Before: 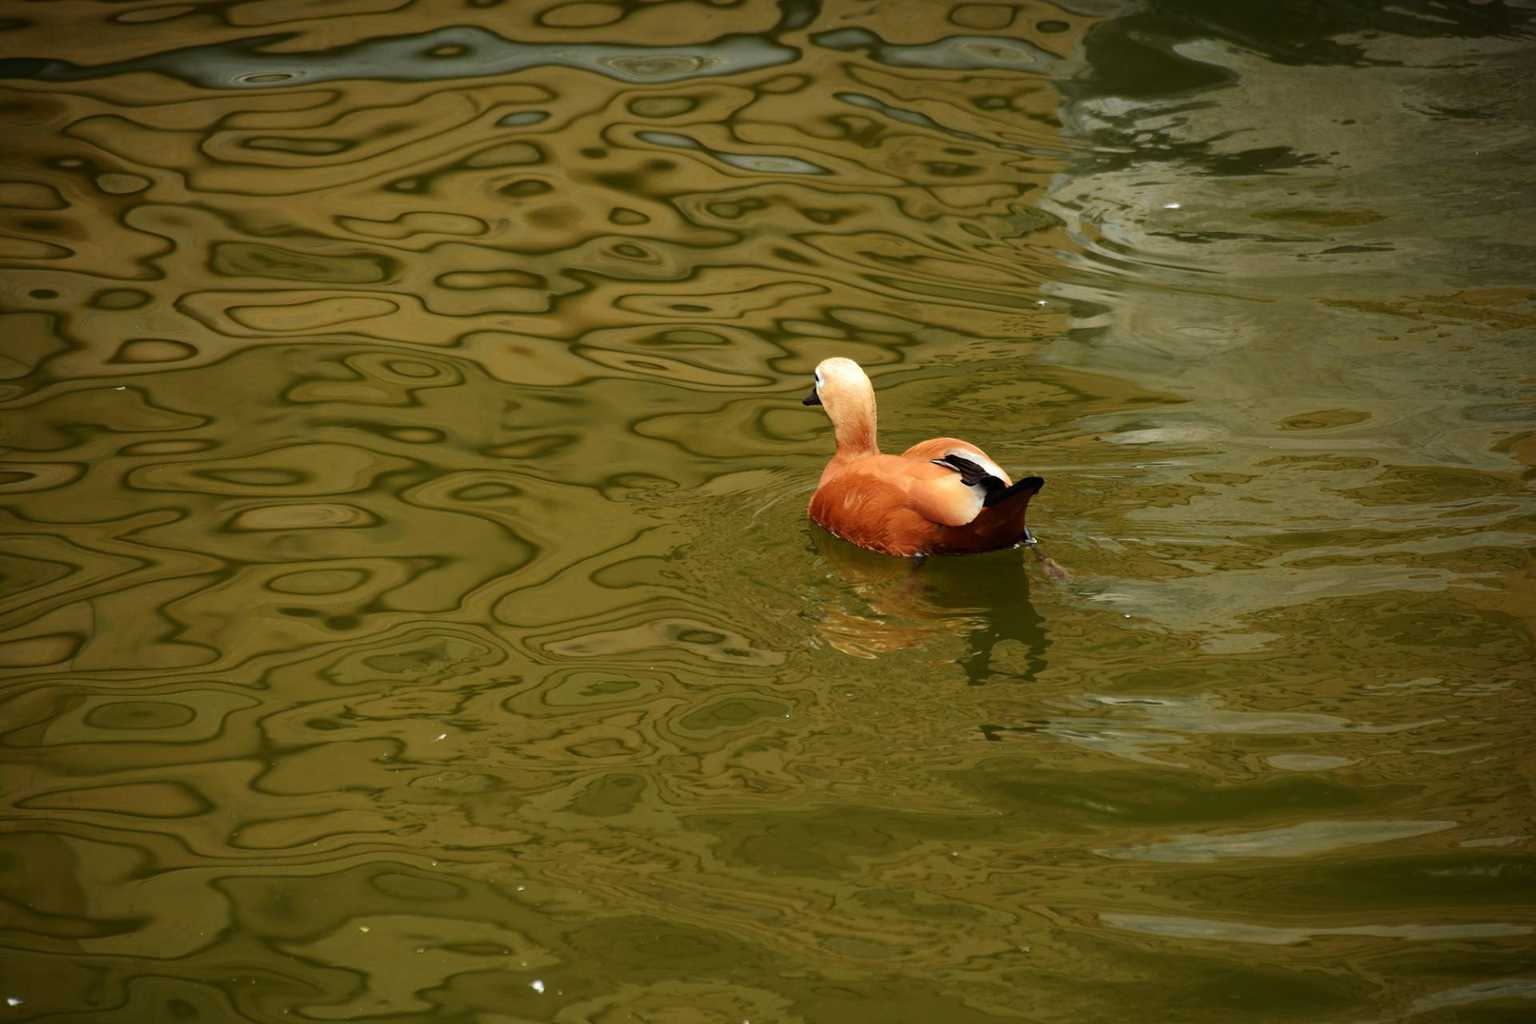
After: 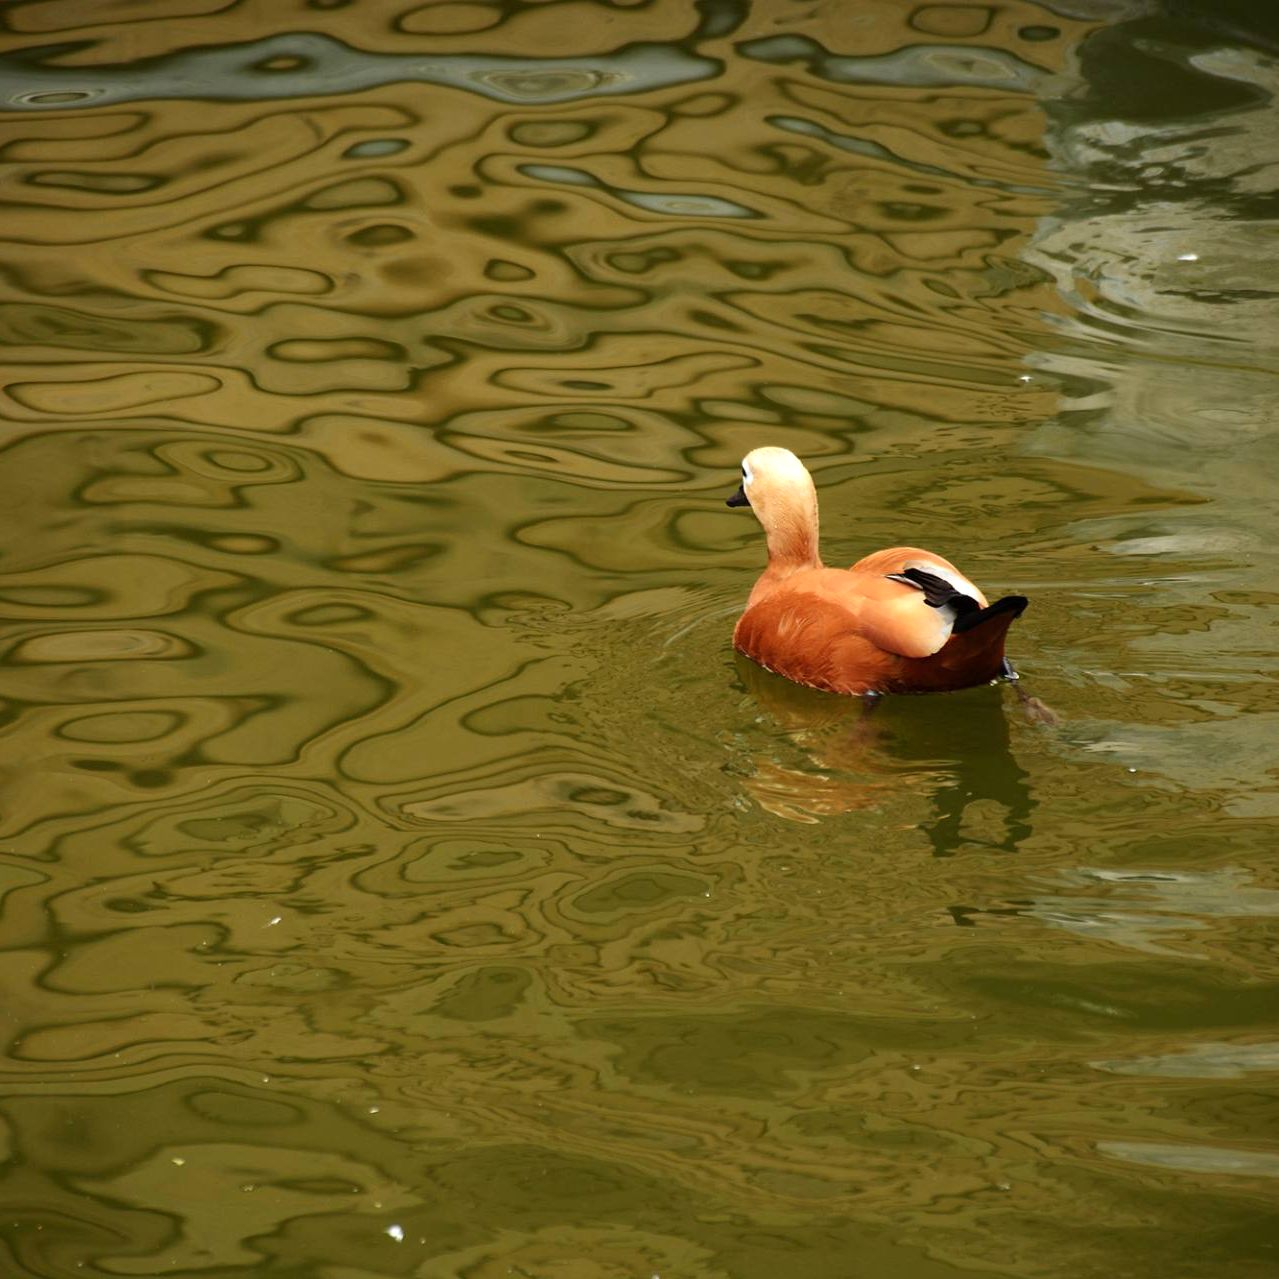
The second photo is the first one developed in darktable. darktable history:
crop and rotate: left 14.436%, right 18.898%
exposure: exposure 0.2 EV, compensate highlight preservation false
tone equalizer: on, module defaults
